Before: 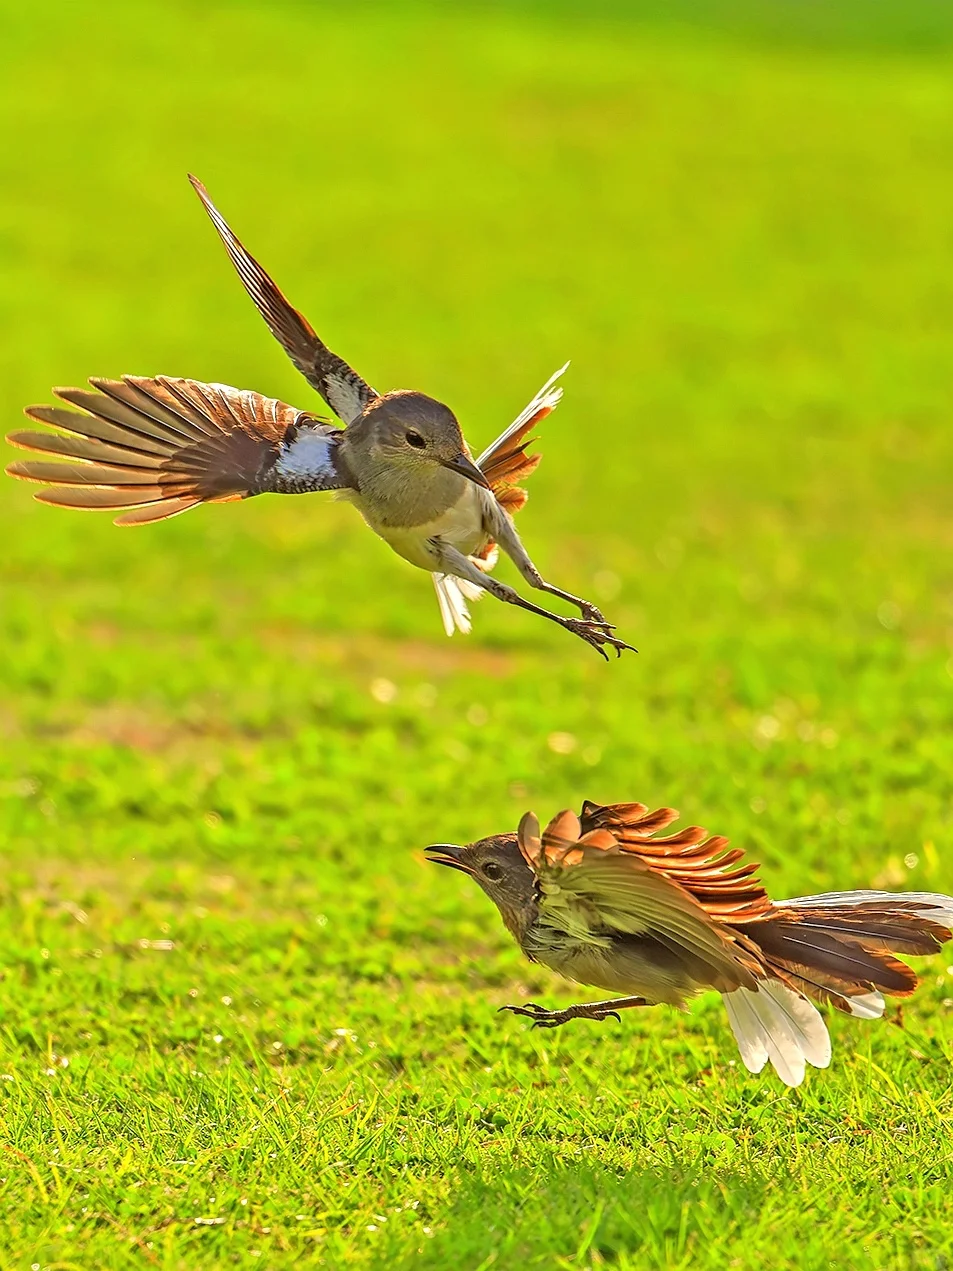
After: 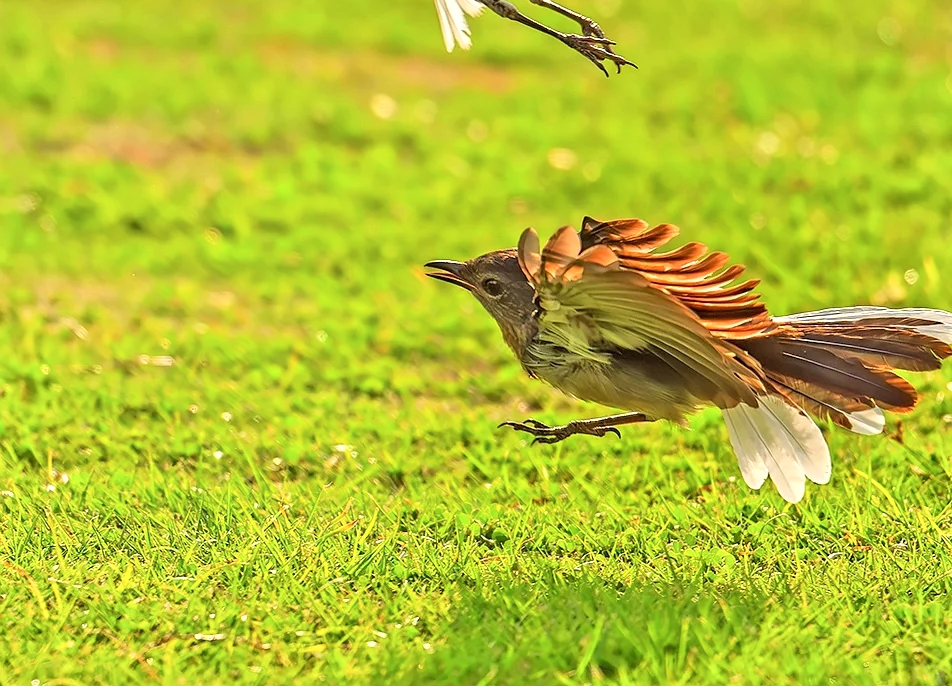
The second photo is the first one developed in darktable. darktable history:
crop and rotate: top 46.025%, right 0.012%
shadows and highlights: shadows 0.745, highlights 40.46
